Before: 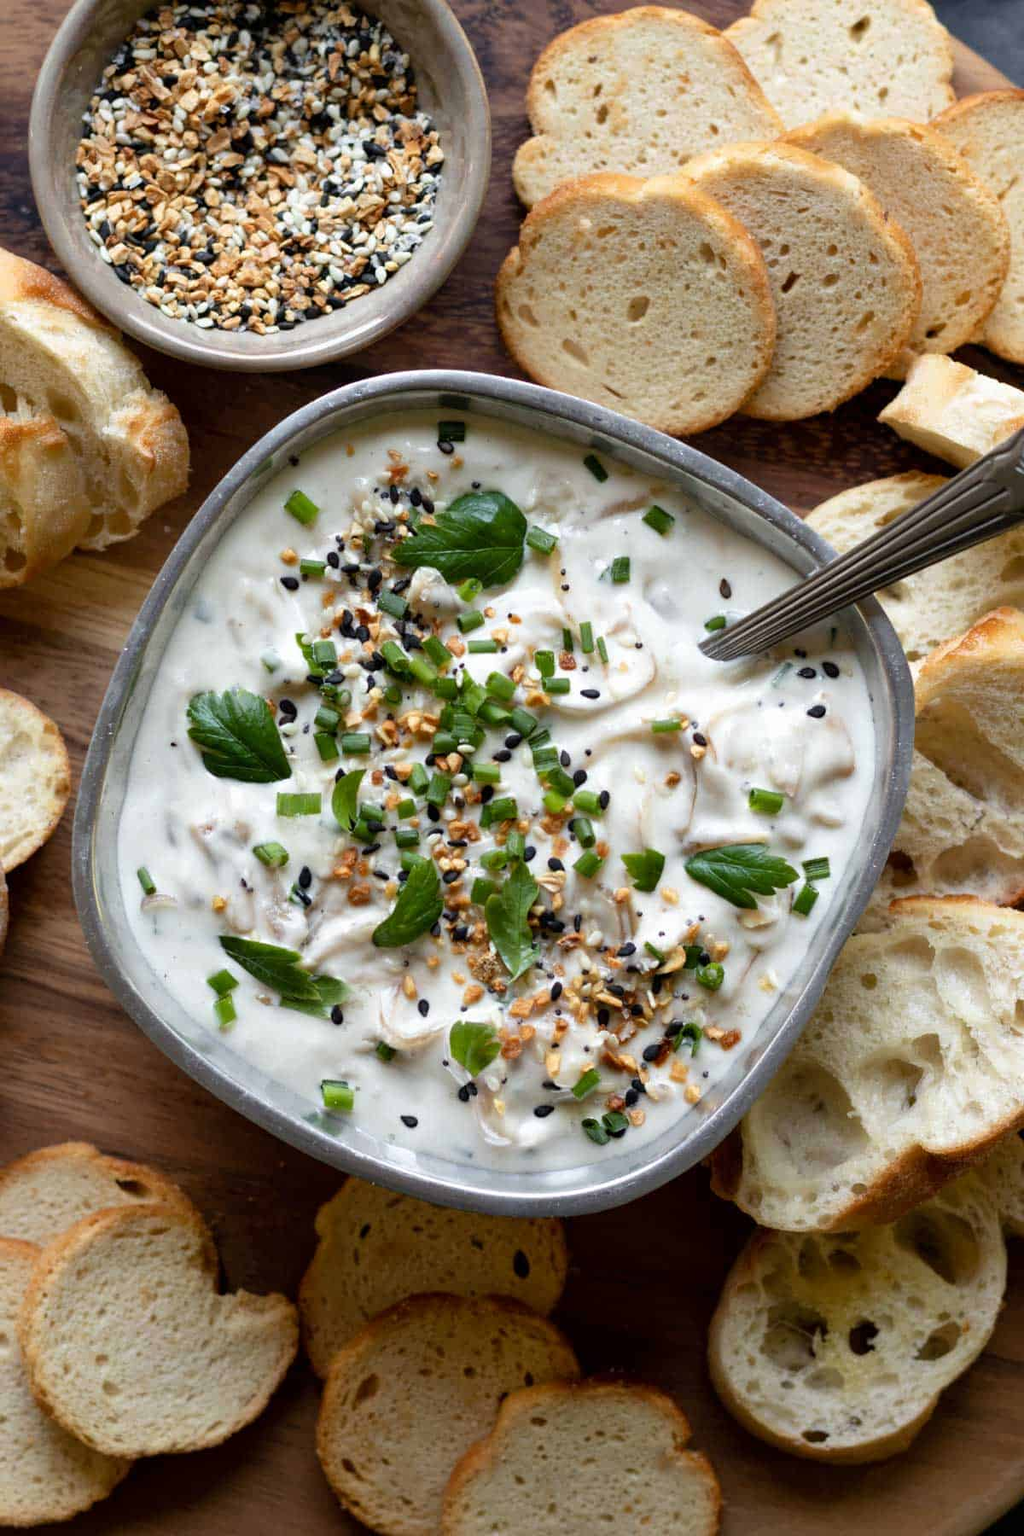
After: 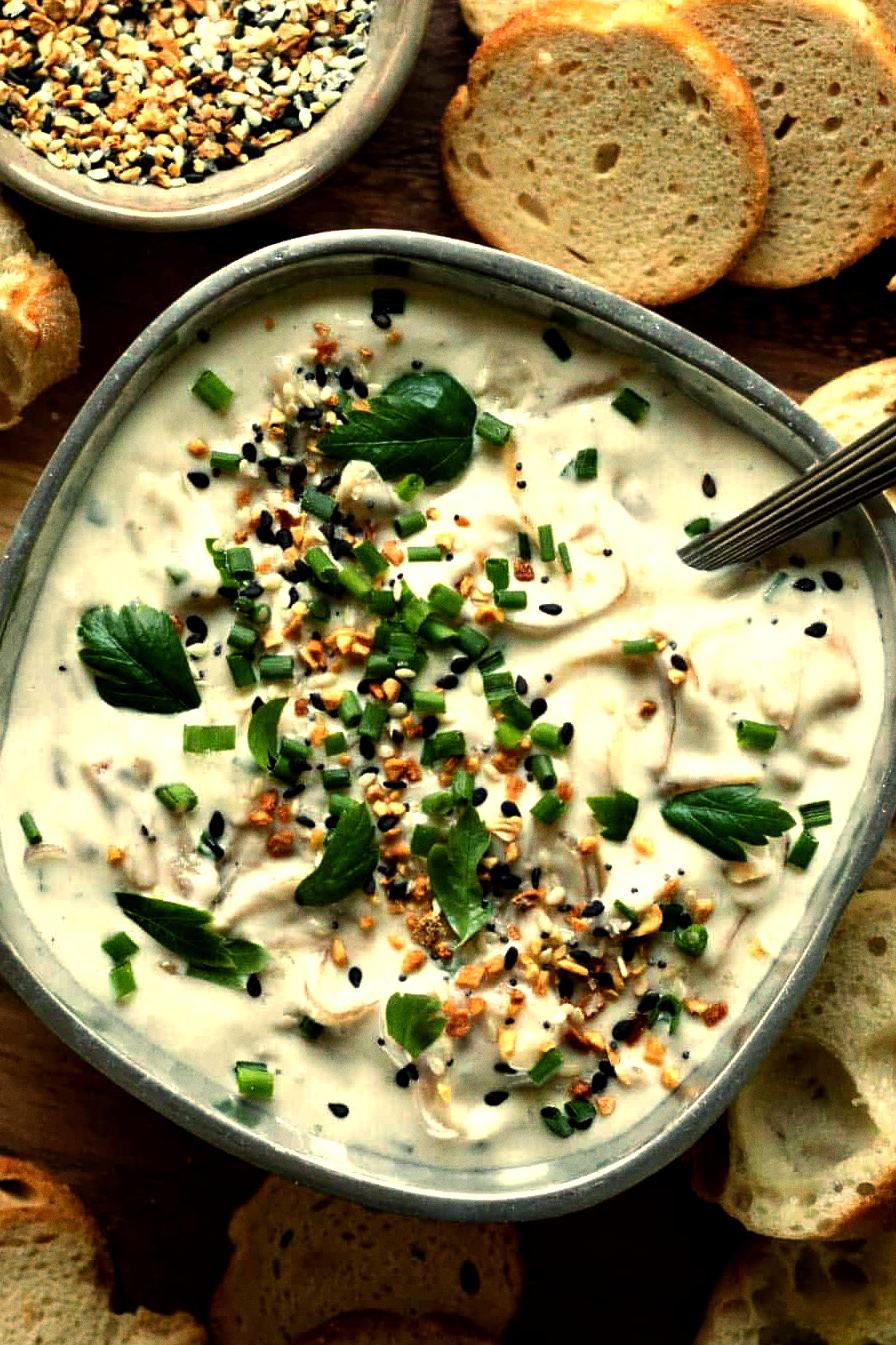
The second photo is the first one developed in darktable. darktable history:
contrast equalizer: octaves 7, y [[0.6 ×6], [0.55 ×6], [0 ×6], [0 ×6], [0 ×6]], mix 0.3
color balance: mode lift, gamma, gain (sRGB), lift [1.014, 0.966, 0.918, 0.87], gamma [0.86, 0.734, 0.918, 0.976], gain [1.063, 1.13, 1.063, 0.86]
grain: on, module defaults
crop and rotate: left 11.831%, top 11.346%, right 13.429%, bottom 13.899%
